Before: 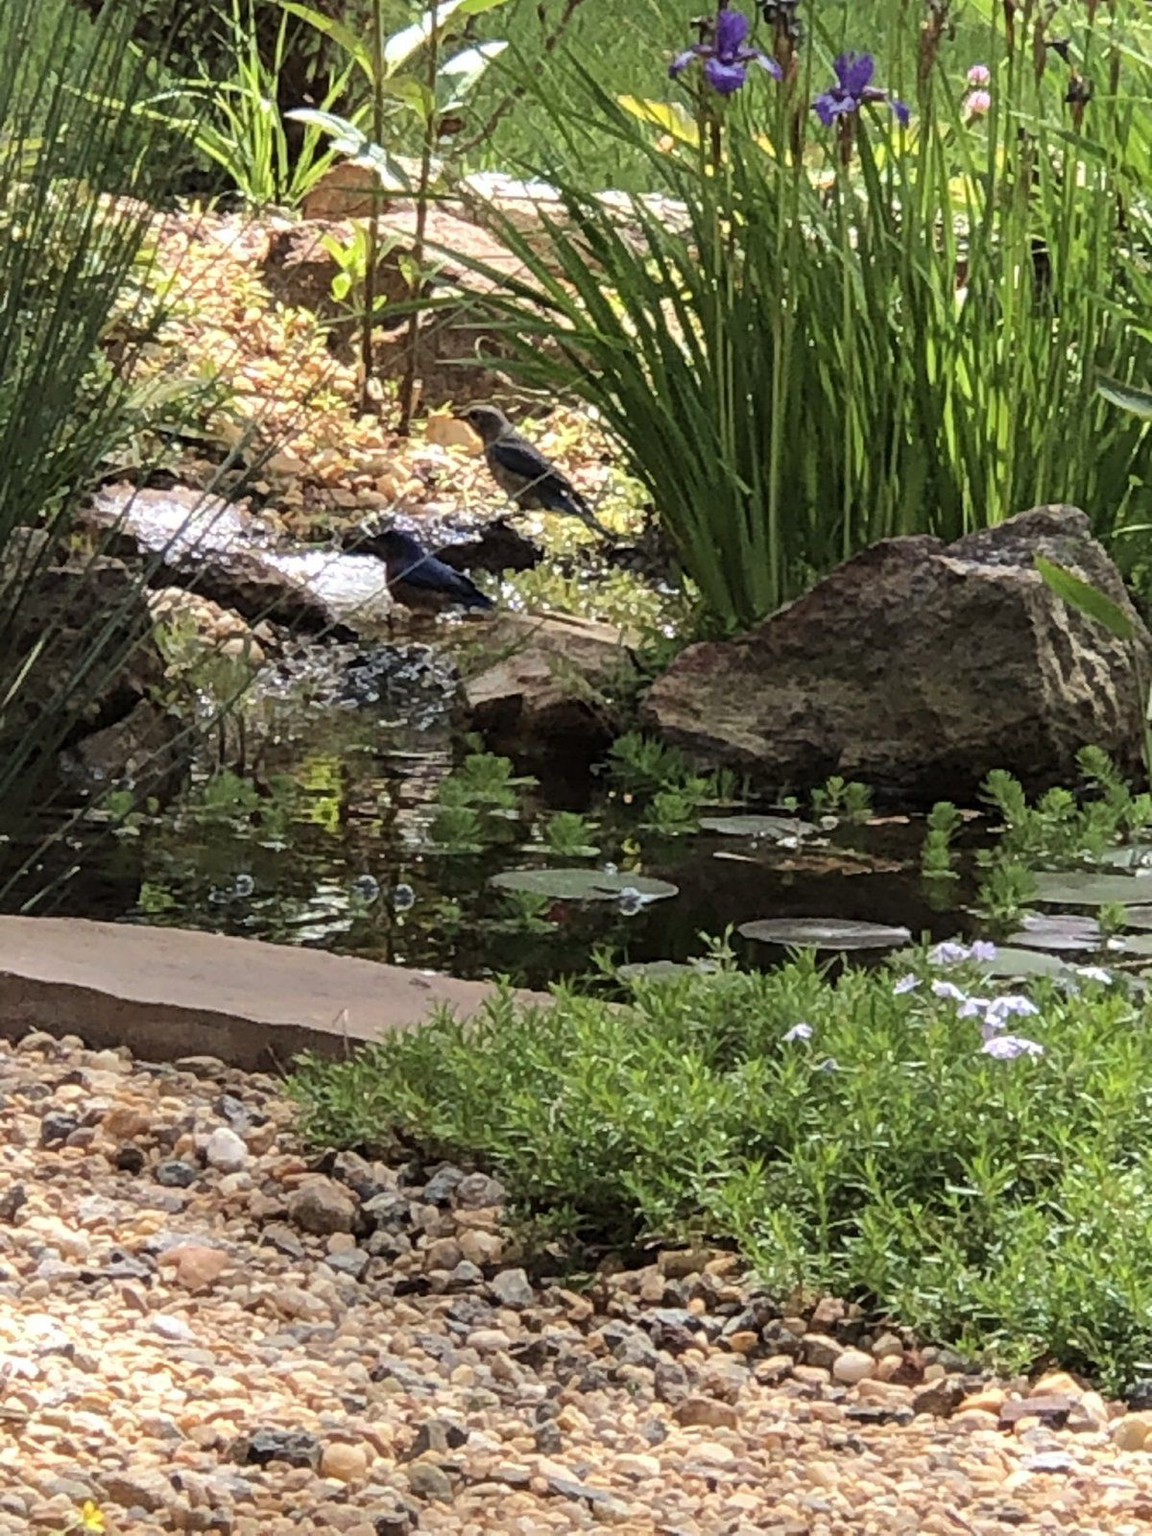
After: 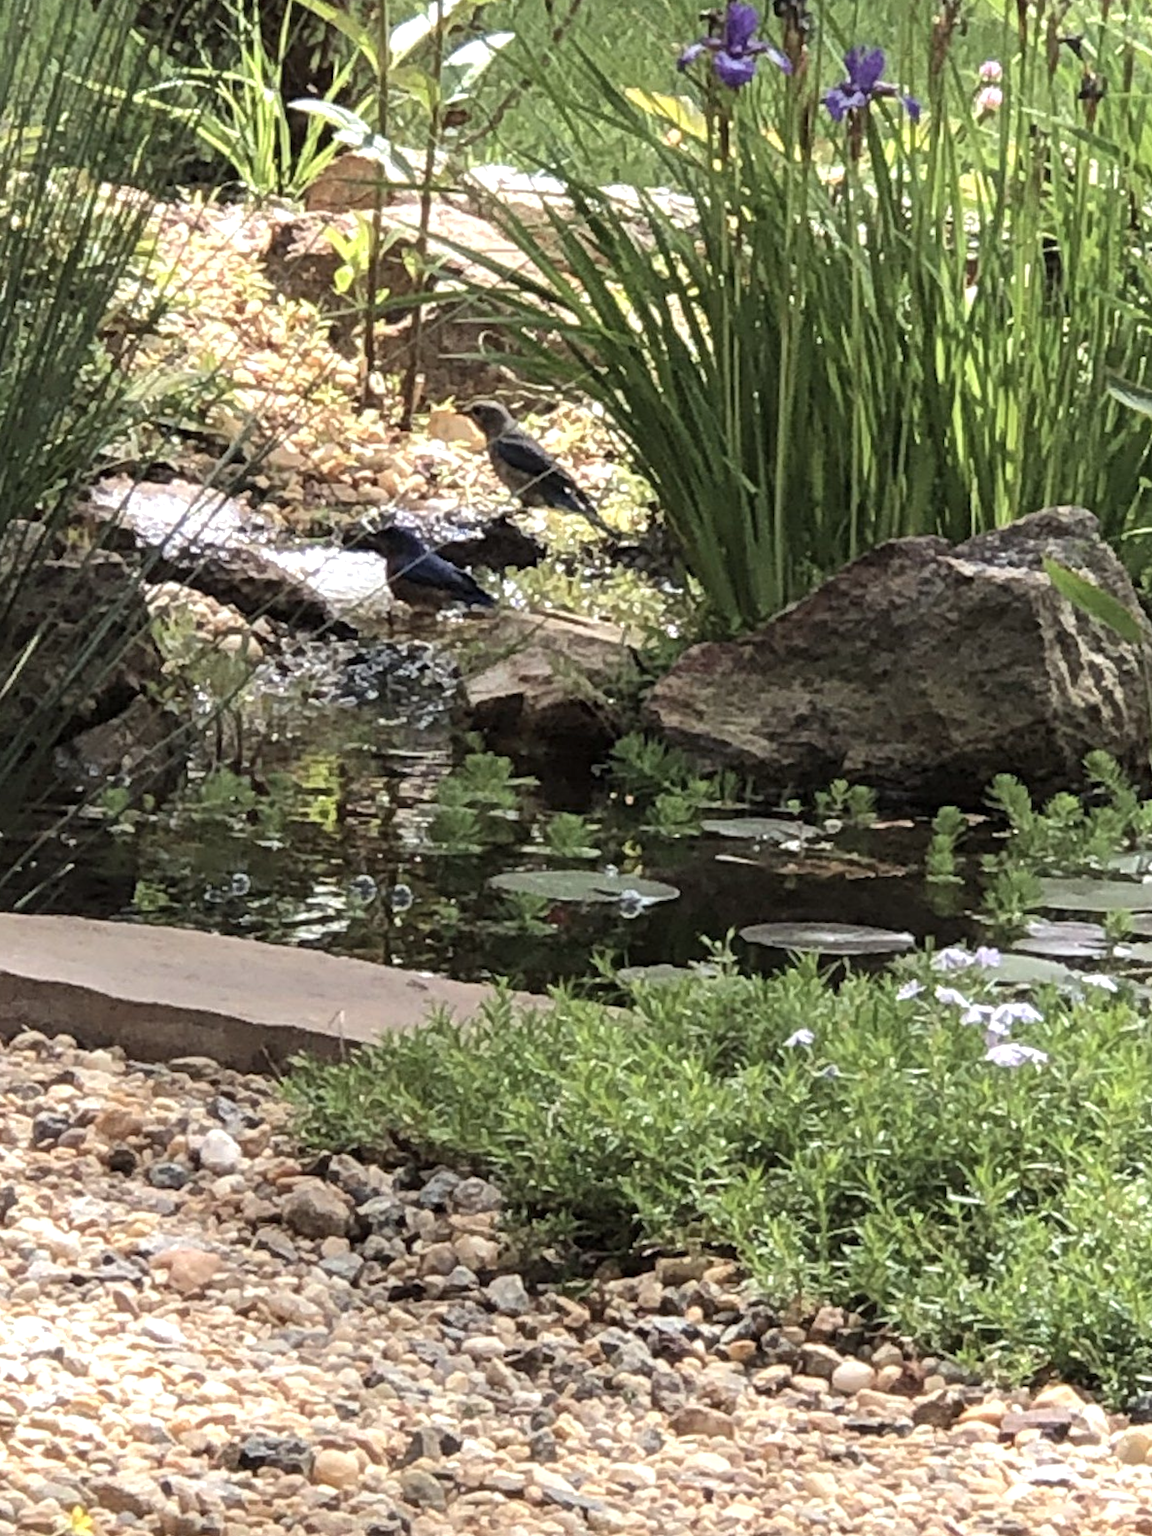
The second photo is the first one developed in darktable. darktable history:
exposure: exposure 0.367 EV, compensate highlight preservation false
crop and rotate: angle -0.5°
color correction: saturation 0.8
